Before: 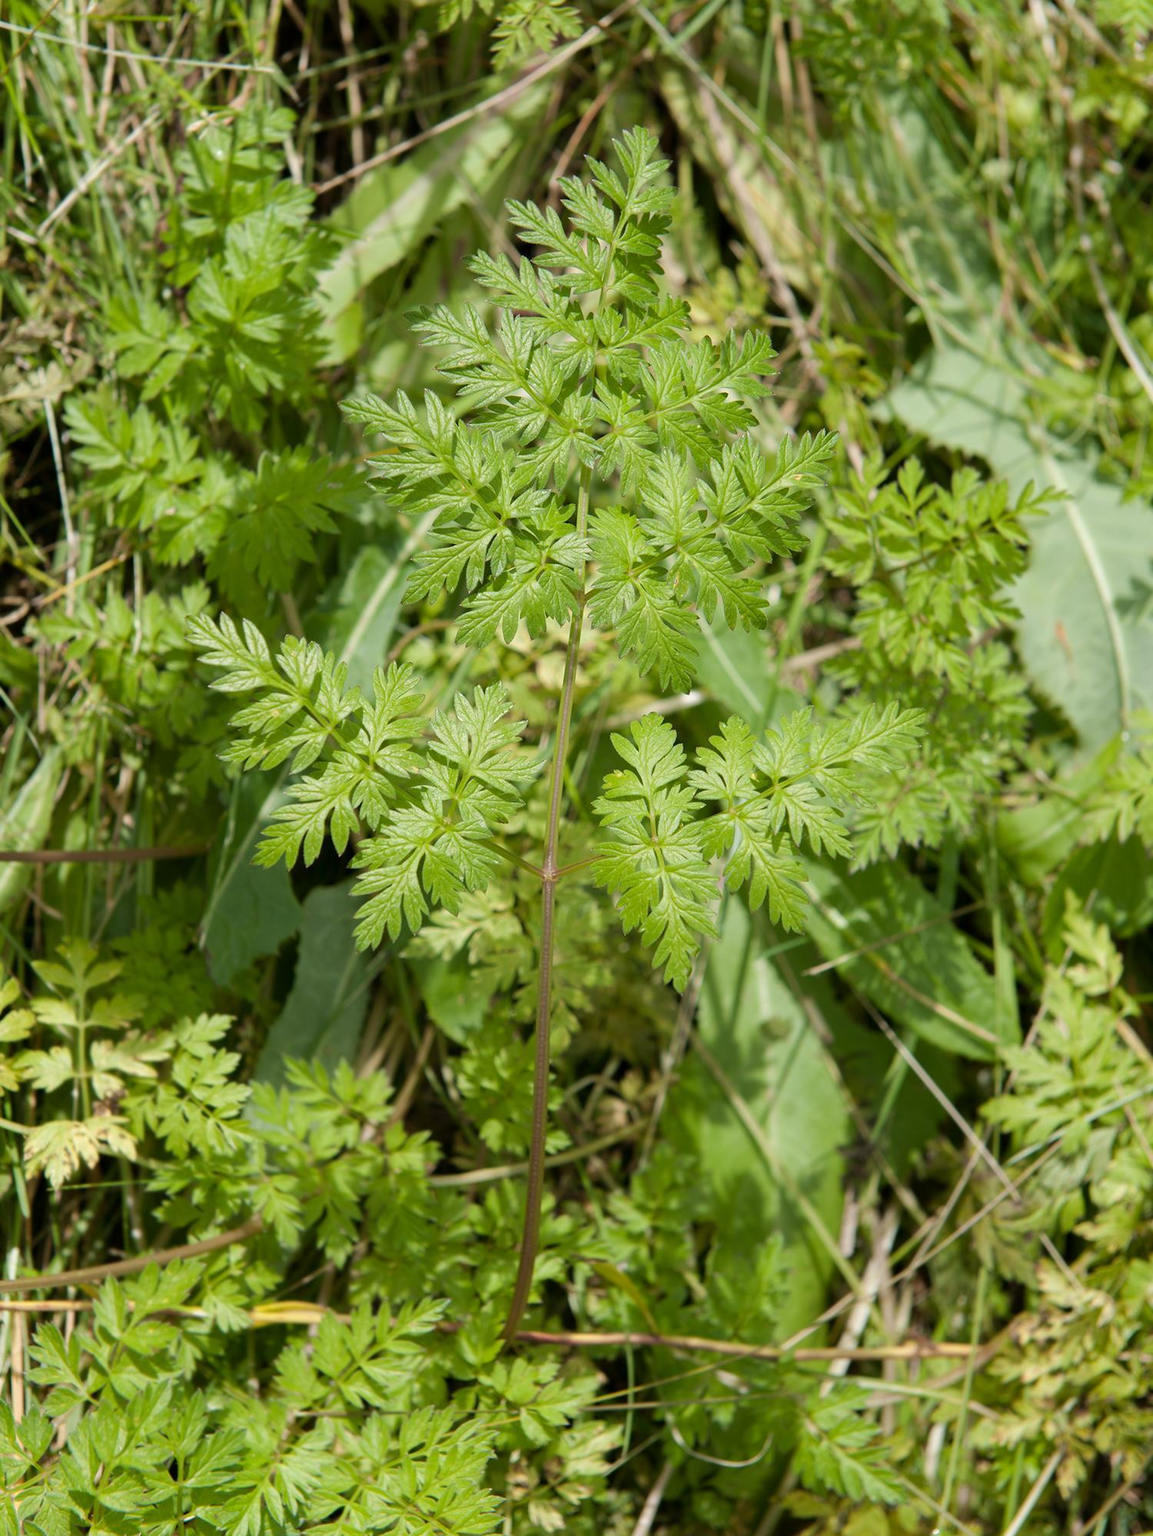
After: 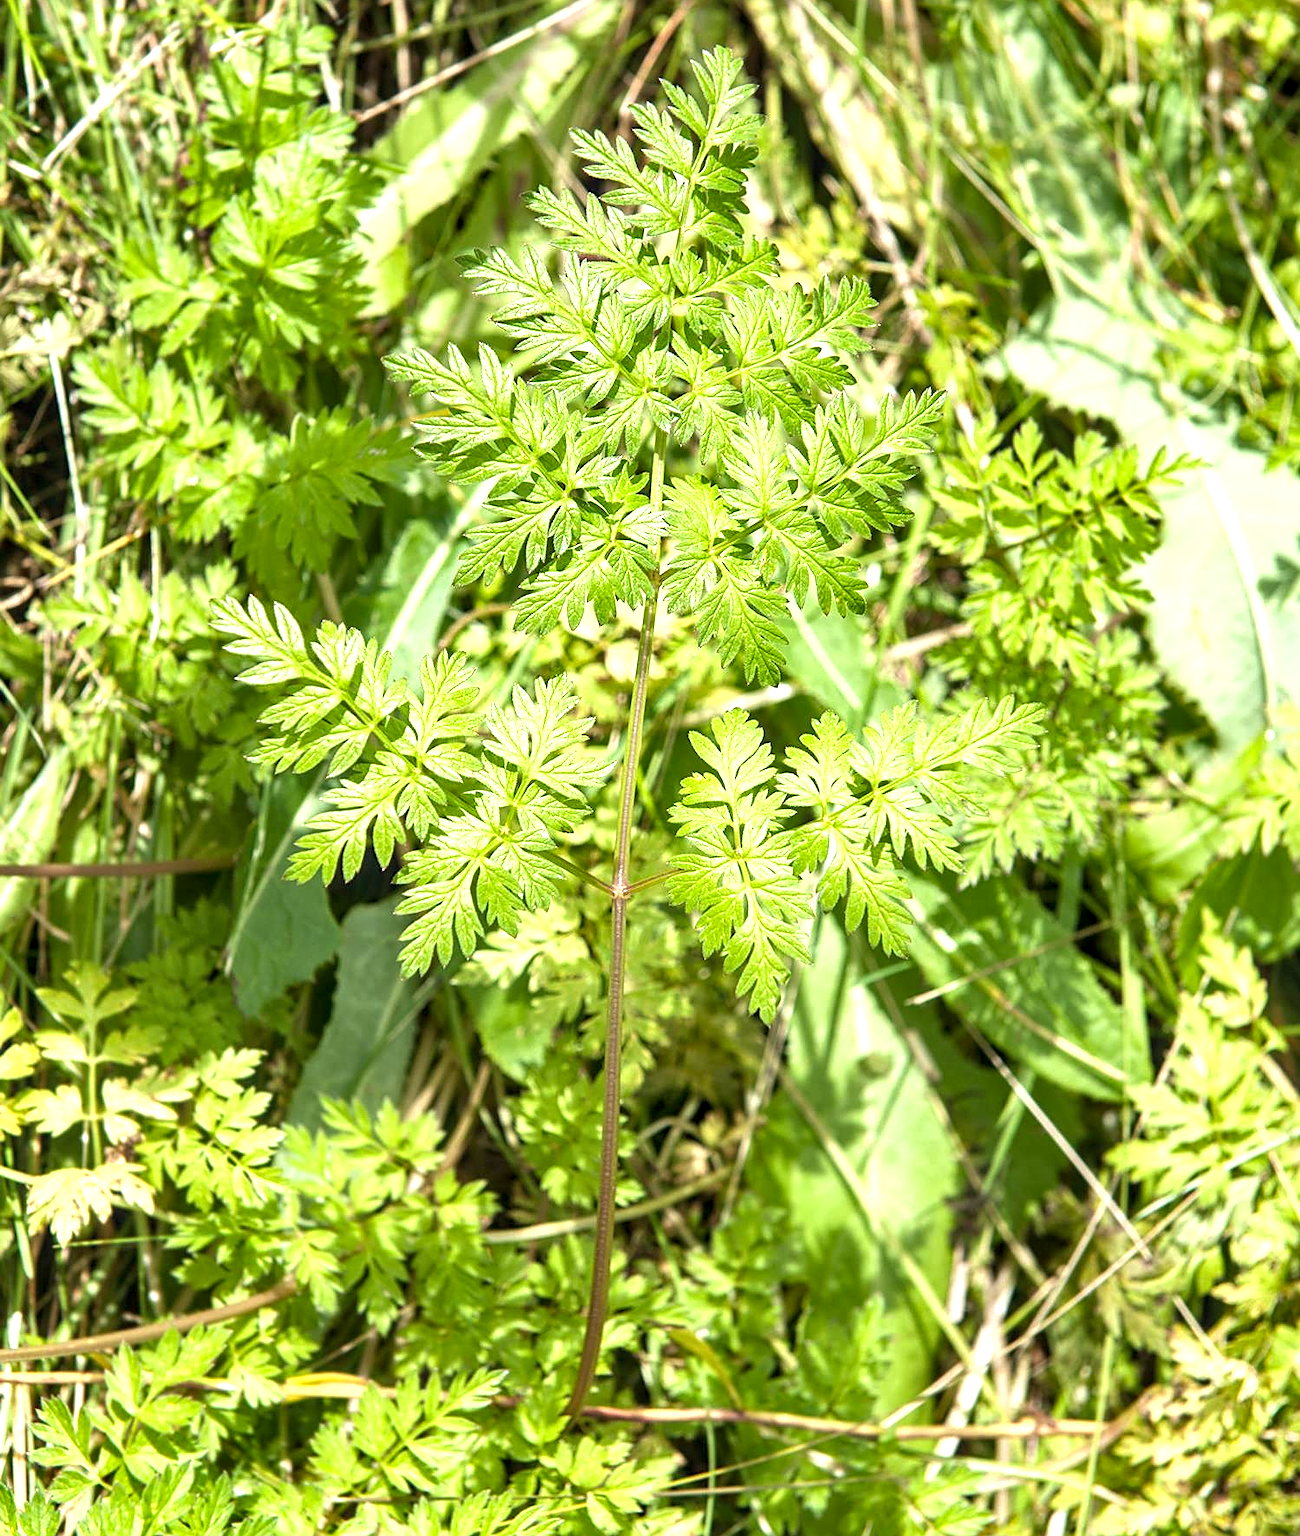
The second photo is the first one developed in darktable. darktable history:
shadows and highlights: shadows 32.18, highlights -32.83, soften with gaussian
sharpen: on, module defaults
exposure: black level correction 0, exposure 1.199 EV, compensate exposure bias true, compensate highlight preservation false
crop and rotate: top 5.564%, bottom 5.834%
local contrast: detail 130%
